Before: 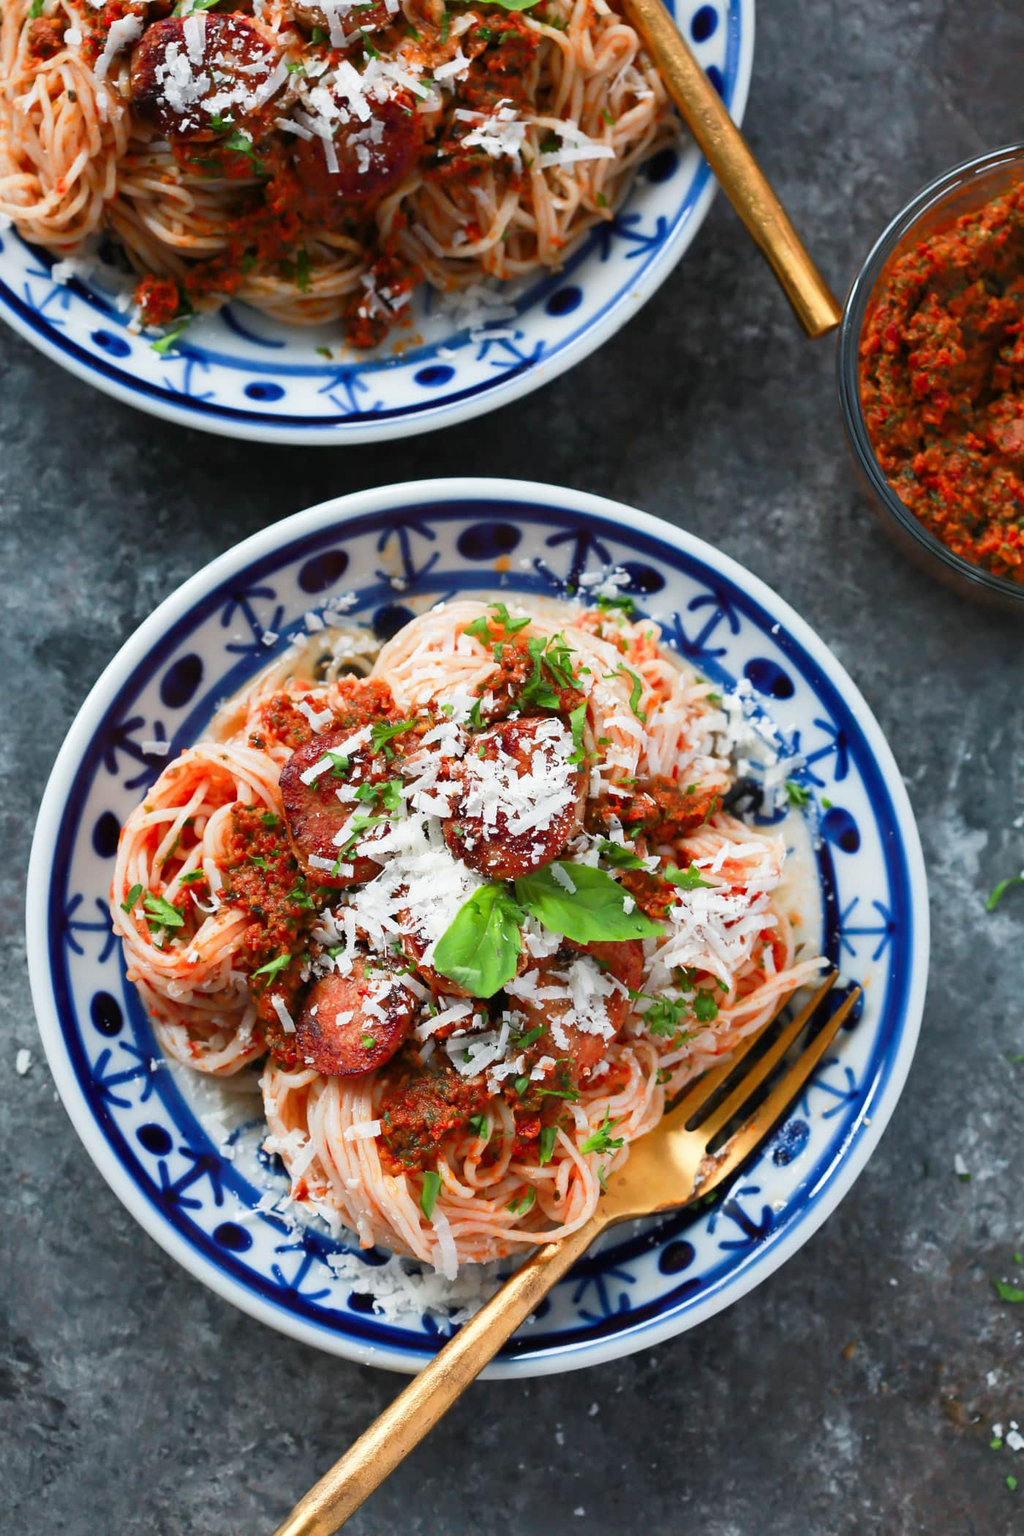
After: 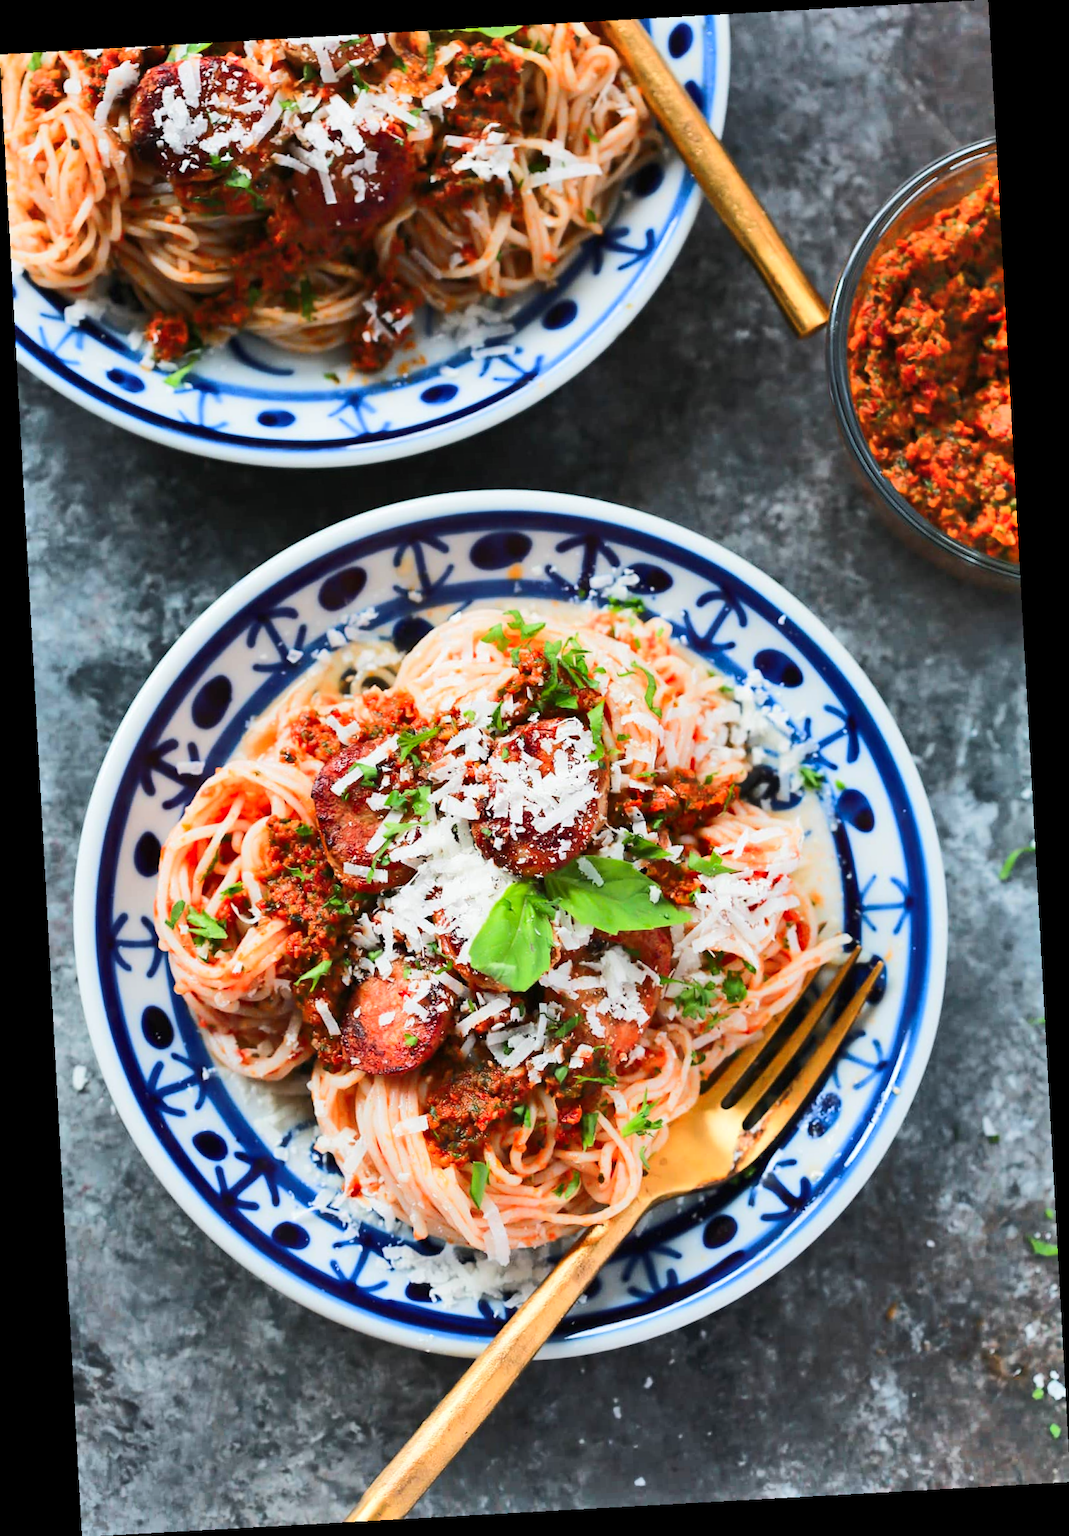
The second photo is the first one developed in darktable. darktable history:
shadows and highlights: soften with gaussian
rgb curve: curves: ch0 [(0, 0) (0.284, 0.292) (0.505, 0.644) (1, 1)]; ch1 [(0, 0) (0.284, 0.292) (0.505, 0.644) (1, 1)]; ch2 [(0, 0) (0.284, 0.292) (0.505, 0.644) (1, 1)], compensate middle gray true
rotate and perspective: rotation -3.18°, automatic cropping off
